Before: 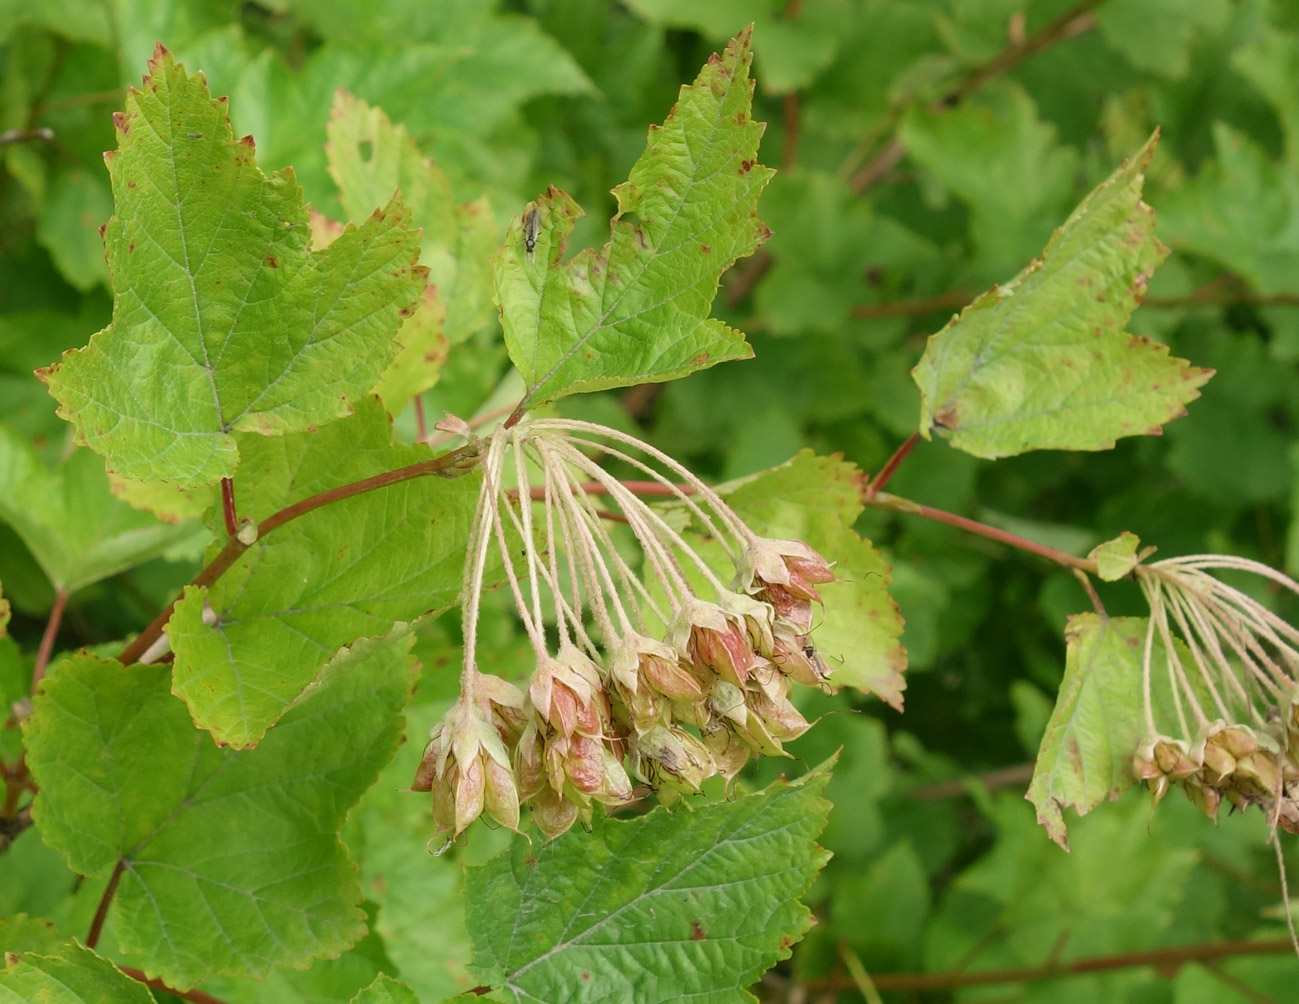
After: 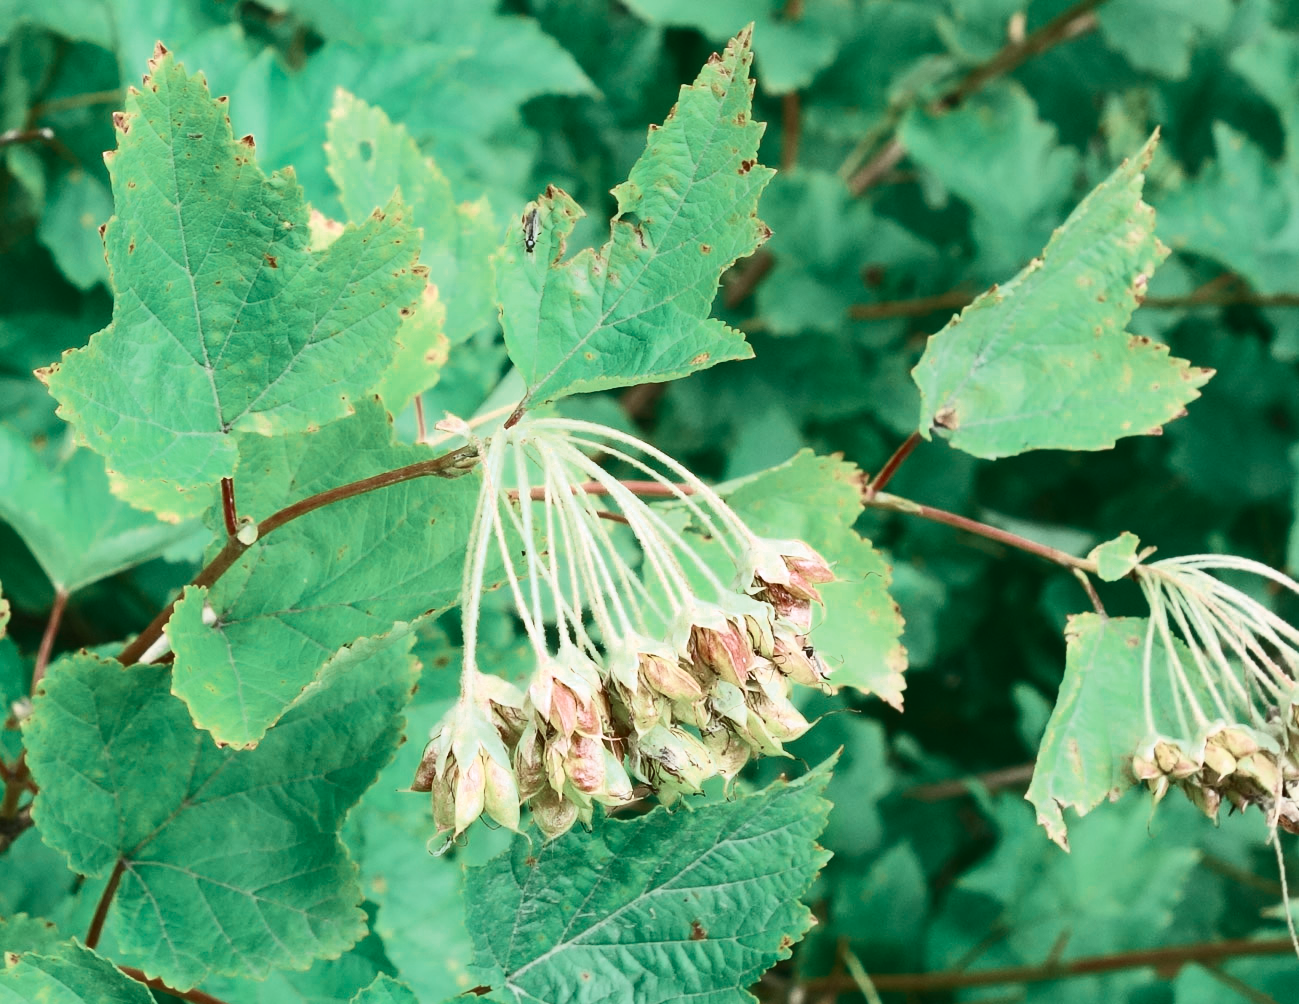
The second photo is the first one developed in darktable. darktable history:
contrast brightness saturation: contrast 0.62, brightness 0.34, saturation 0.14
color calibration: illuminant F (fluorescent), F source F9 (Cool White Deluxe 4150 K) – high CRI, x 0.374, y 0.373, temperature 4158.34 K
color zones: curves: ch0 [(0, 0.5) (0.125, 0.4) (0.25, 0.5) (0.375, 0.4) (0.5, 0.4) (0.625, 0.6) (0.75, 0.6) (0.875, 0.5)]; ch1 [(0, 0.35) (0.125, 0.45) (0.25, 0.35) (0.375, 0.35) (0.5, 0.35) (0.625, 0.35) (0.75, 0.45) (0.875, 0.35)]; ch2 [(0, 0.6) (0.125, 0.5) (0.25, 0.5) (0.375, 0.6) (0.5, 0.6) (0.625, 0.5) (0.75, 0.5) (0.875, 0.5)]
